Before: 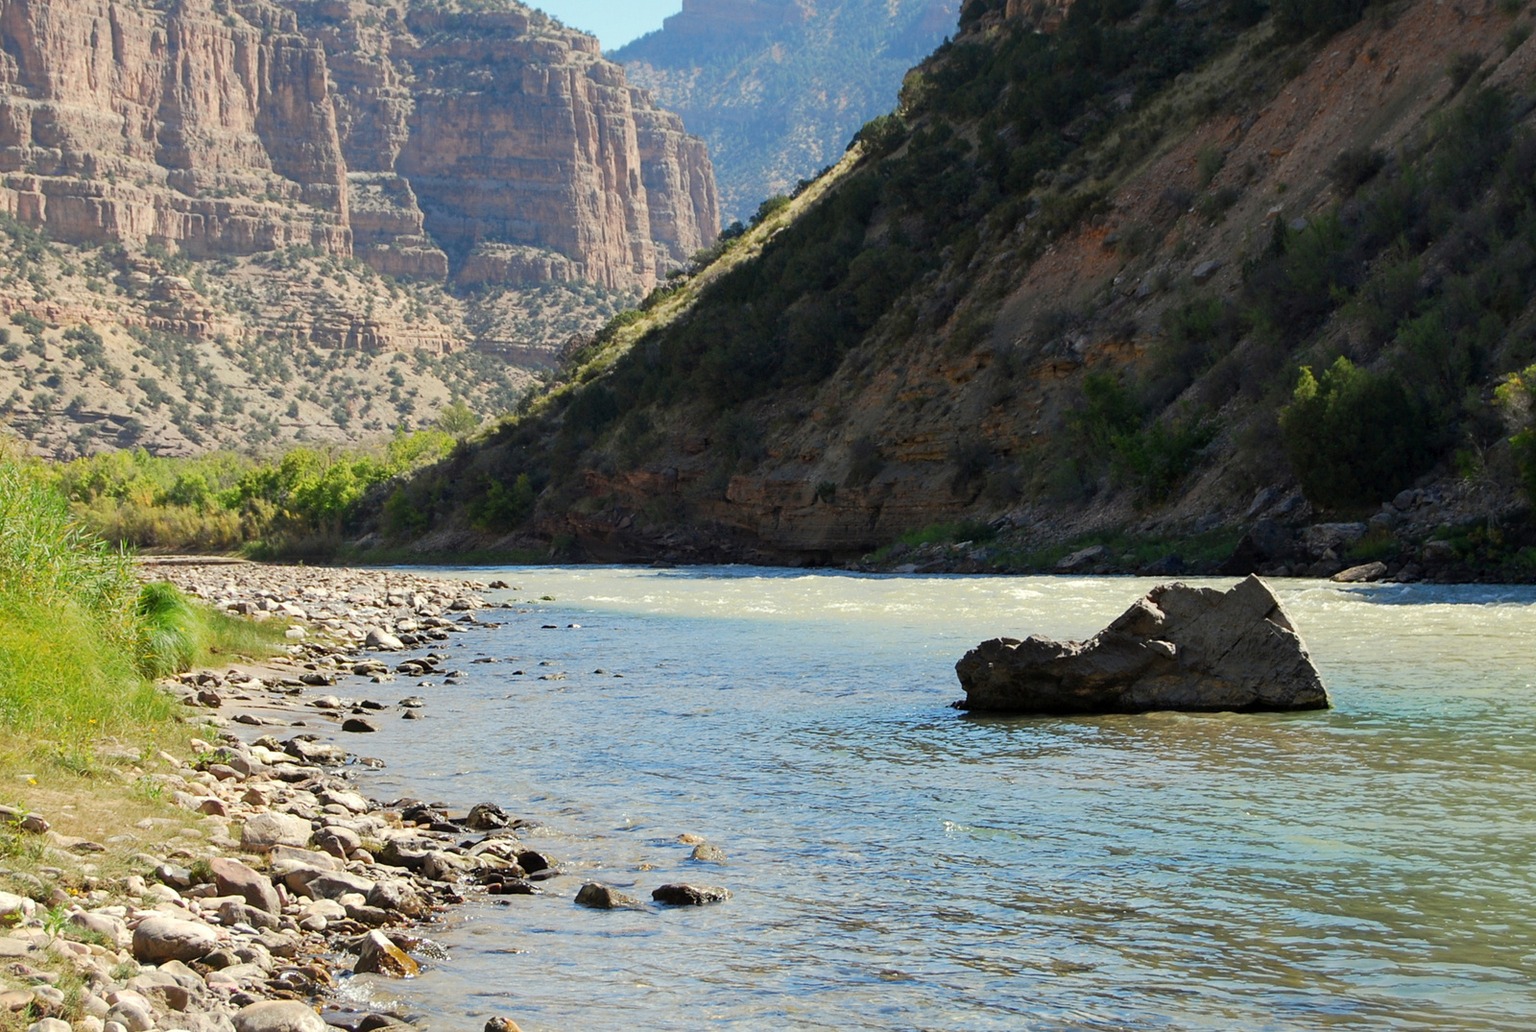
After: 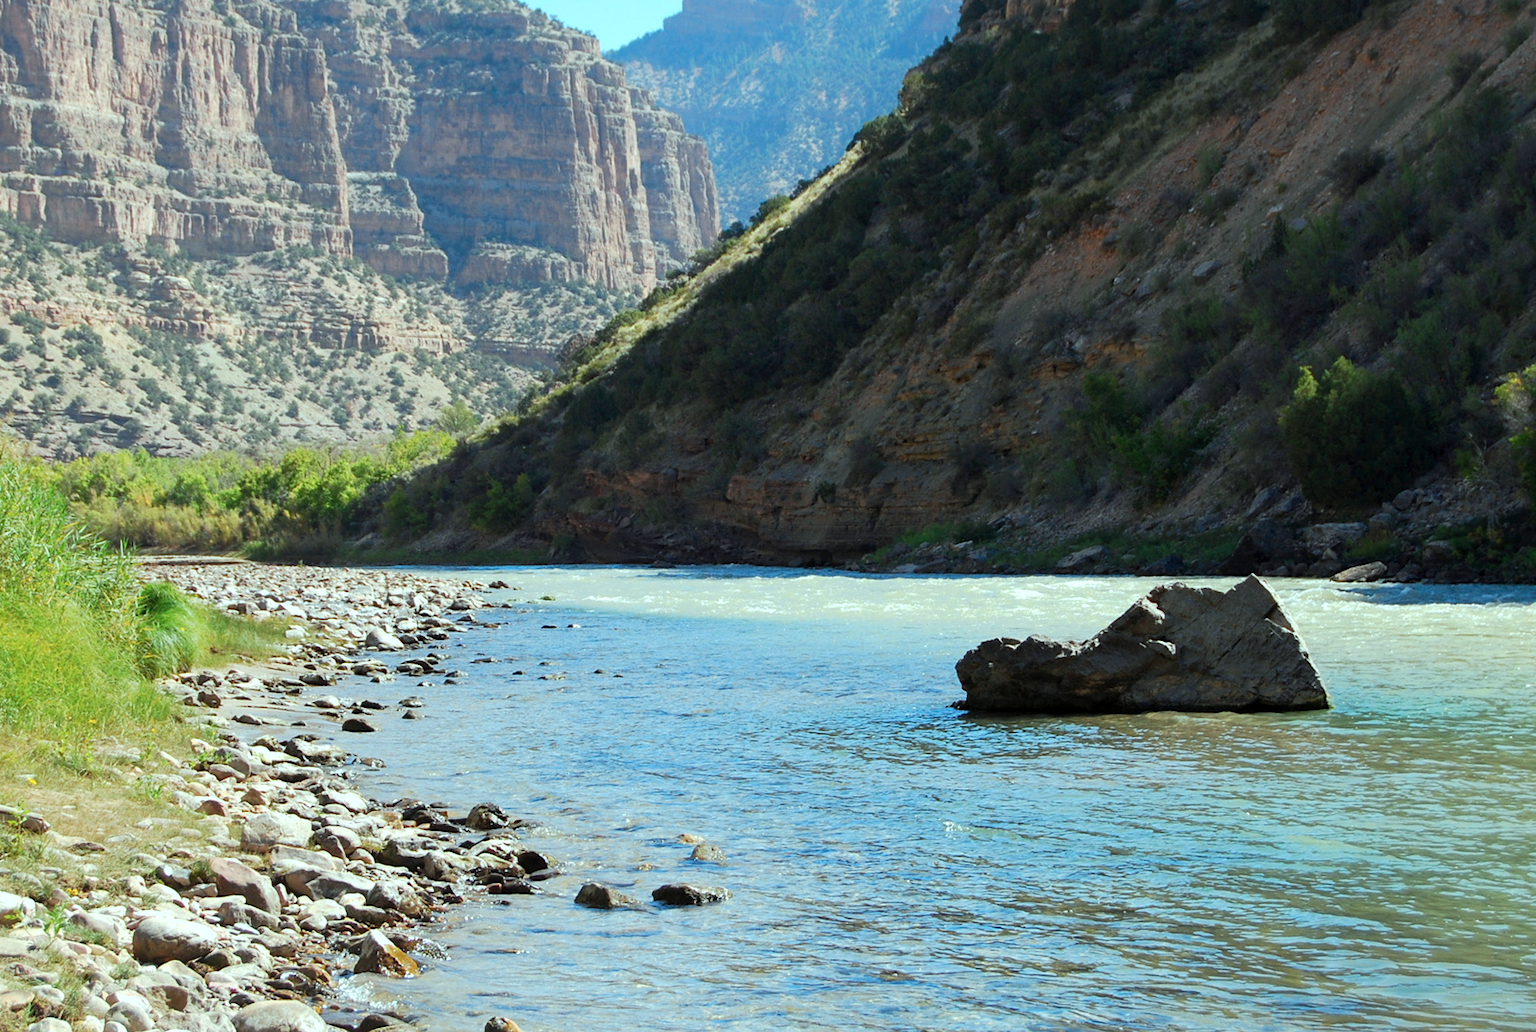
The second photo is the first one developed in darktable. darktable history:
color correction: highlights a* -10.06, highlights b* -9.88
exposure: exposure 0.2 EV, compensate highlight preservation false
